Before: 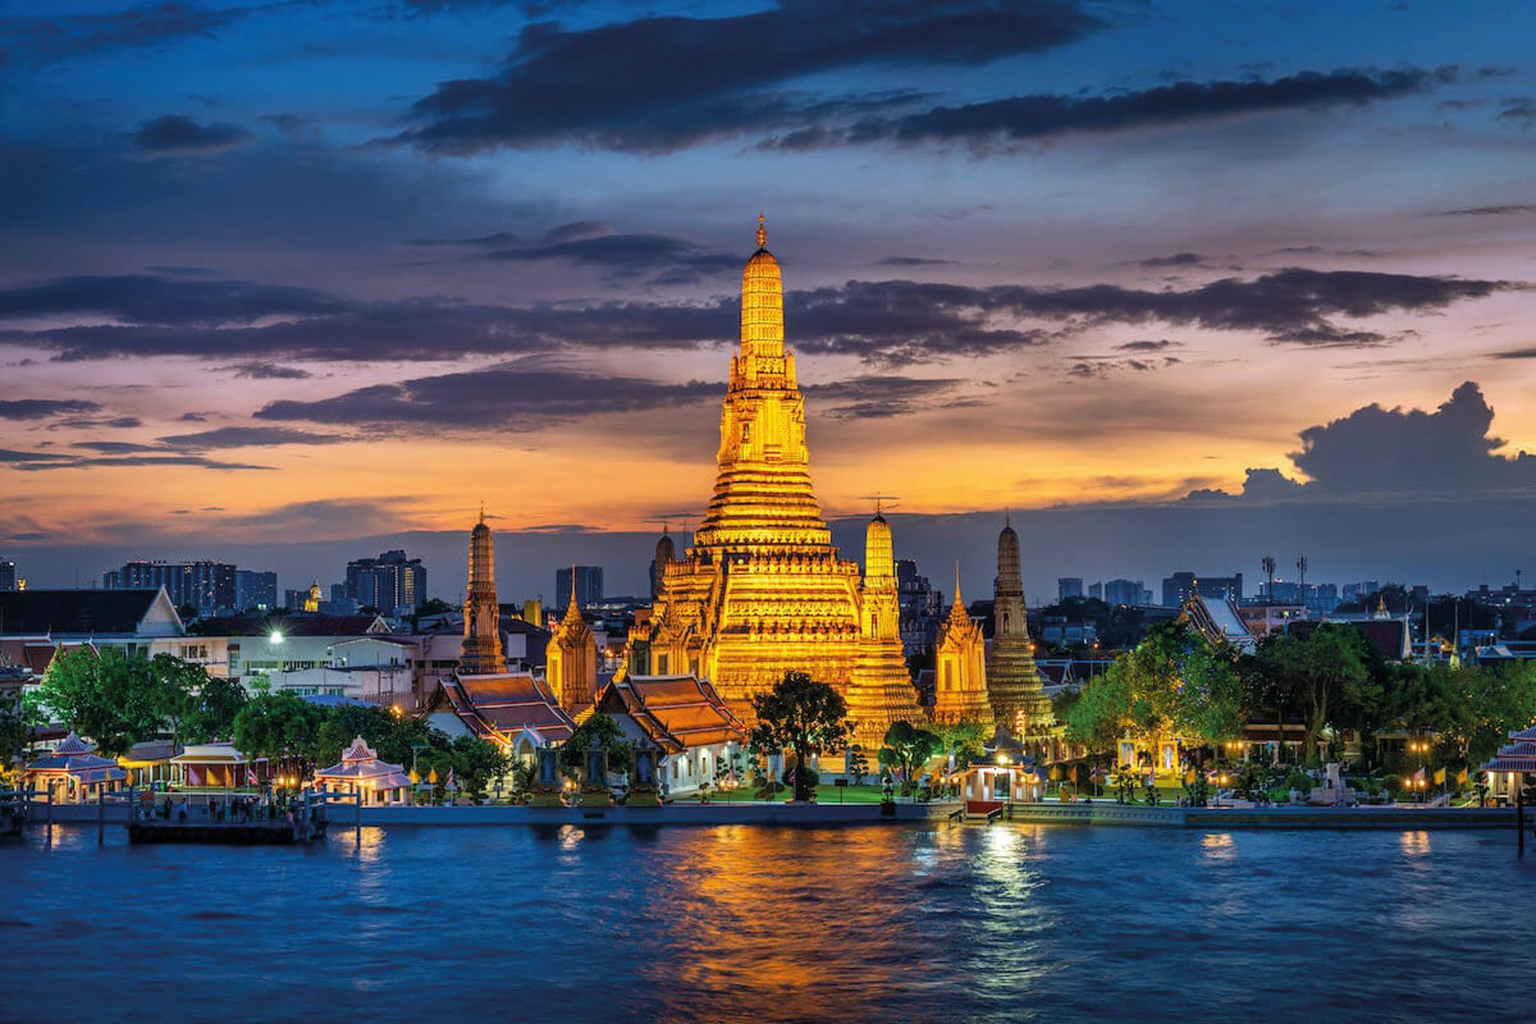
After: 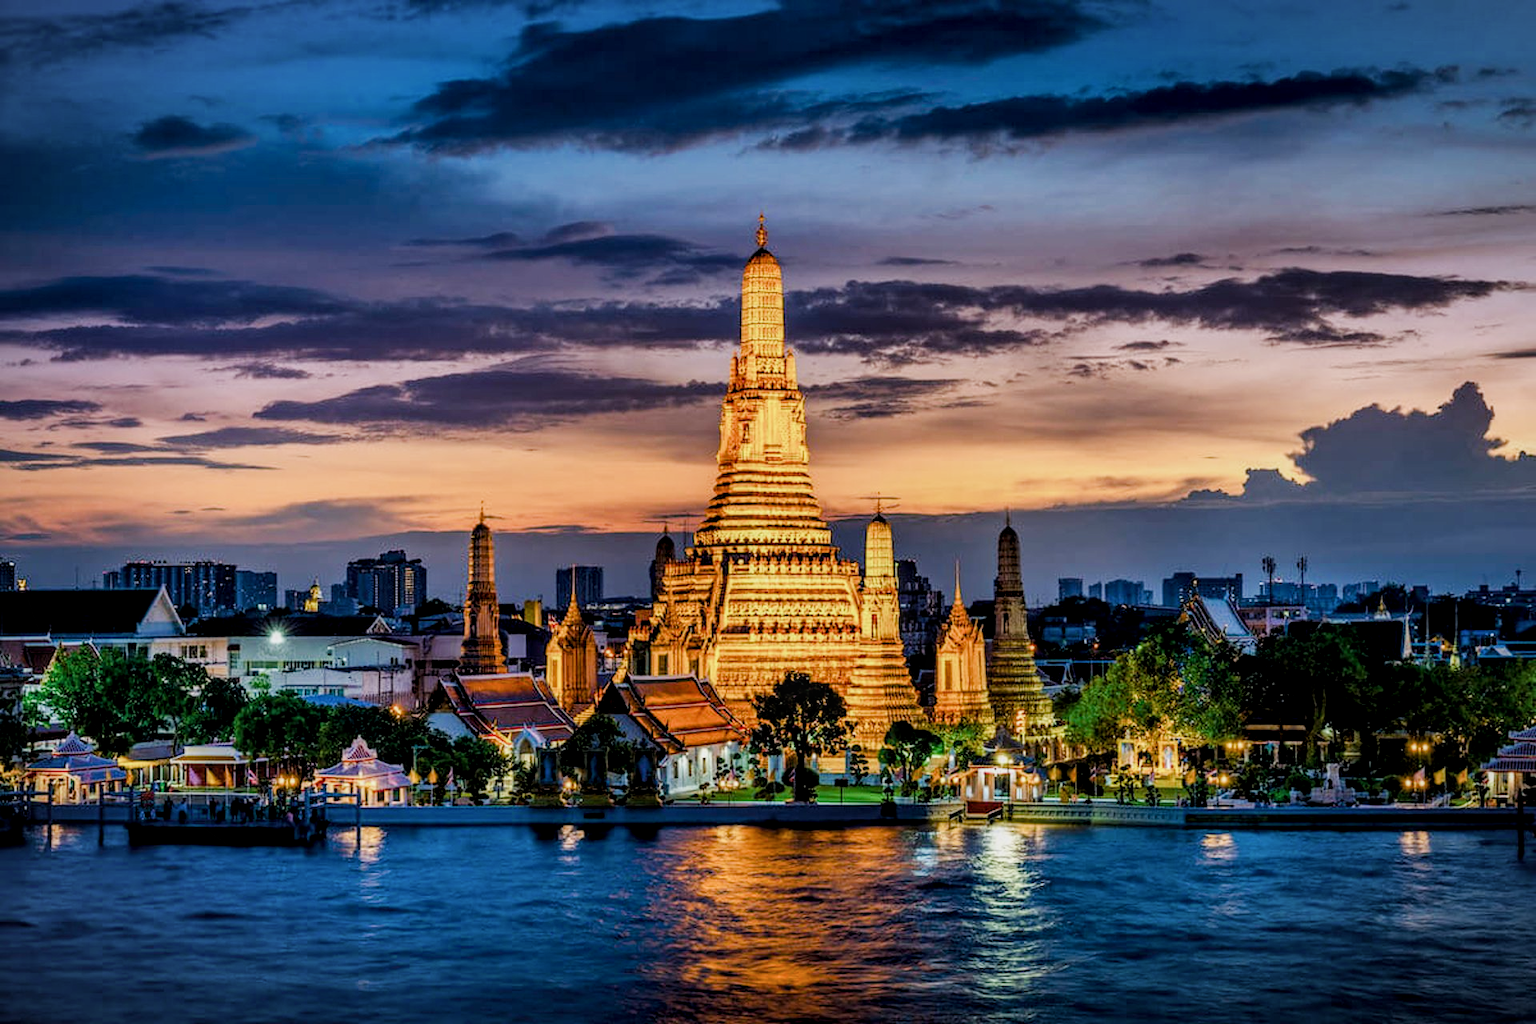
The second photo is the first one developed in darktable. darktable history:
filmic rgb: black relative exposure -5.08 EV, white relative exposure 3.97 EV, hardness 2.9, contrast 1.194
color balance rgb: perceptual saturation grading › global saturation 0.593%, perceptual saturation grading › highlights -33.437%, perceptual saturation grading › mid-tones 14.97%, perceptual saturation grading › shadows 47.517%, global vibrance 18.382%
vignetting: fall-off start 97.89%, fall-off radius 100.46%, brightness -0.693, width/height ratio 1.366, unbound false
local contrast: detail 130%
